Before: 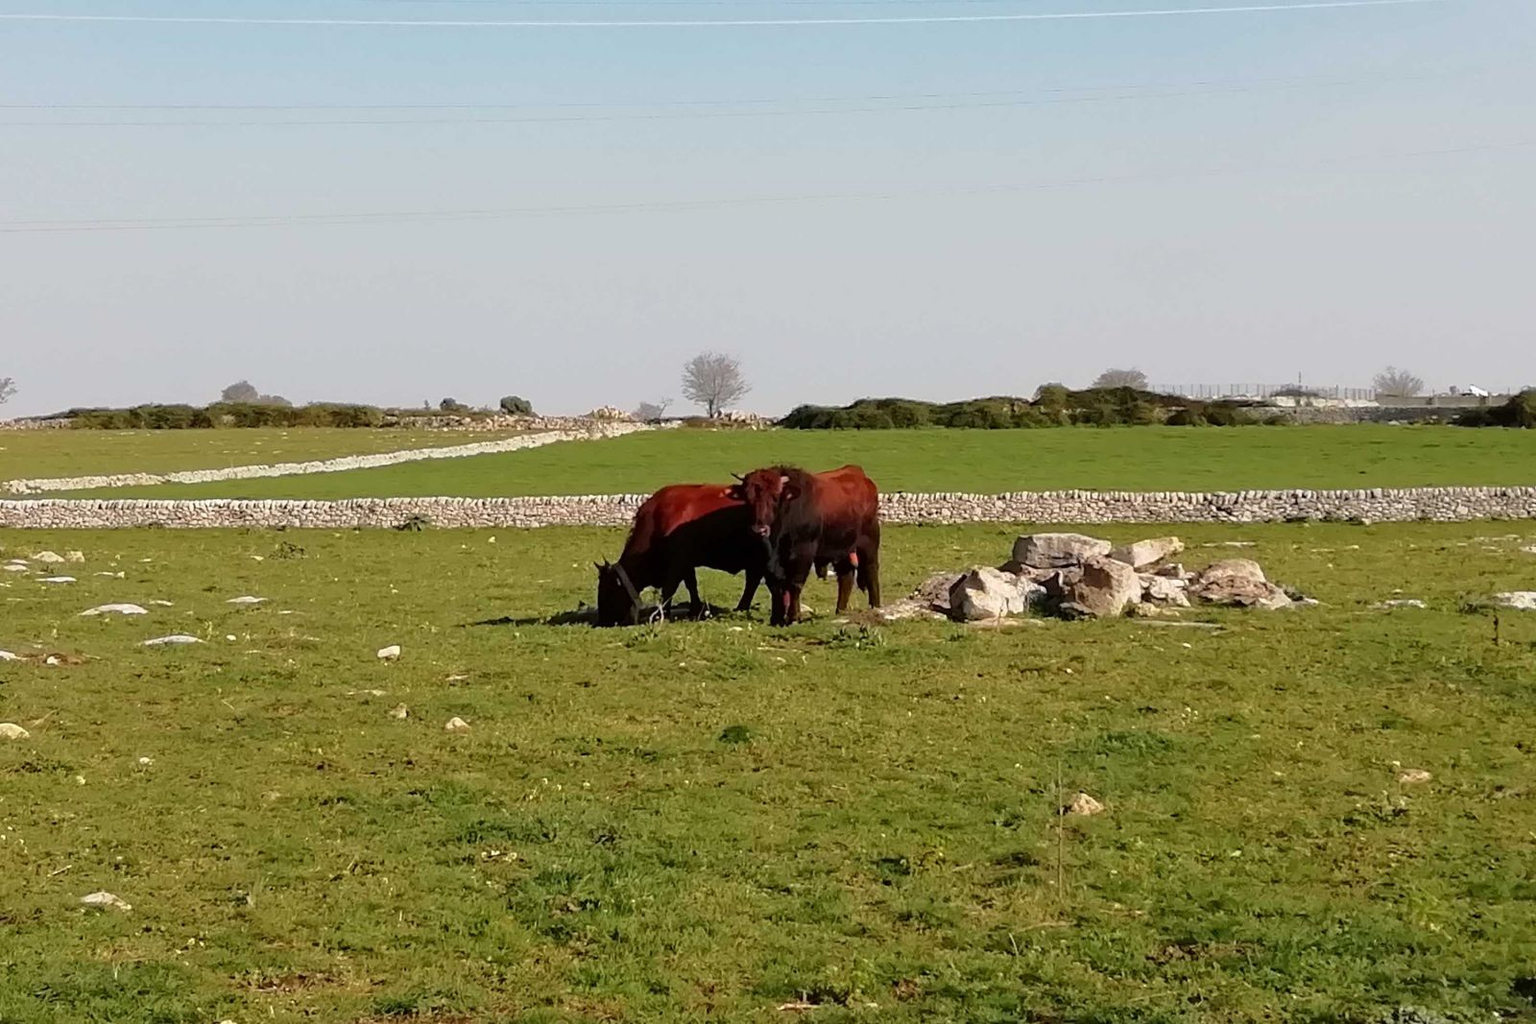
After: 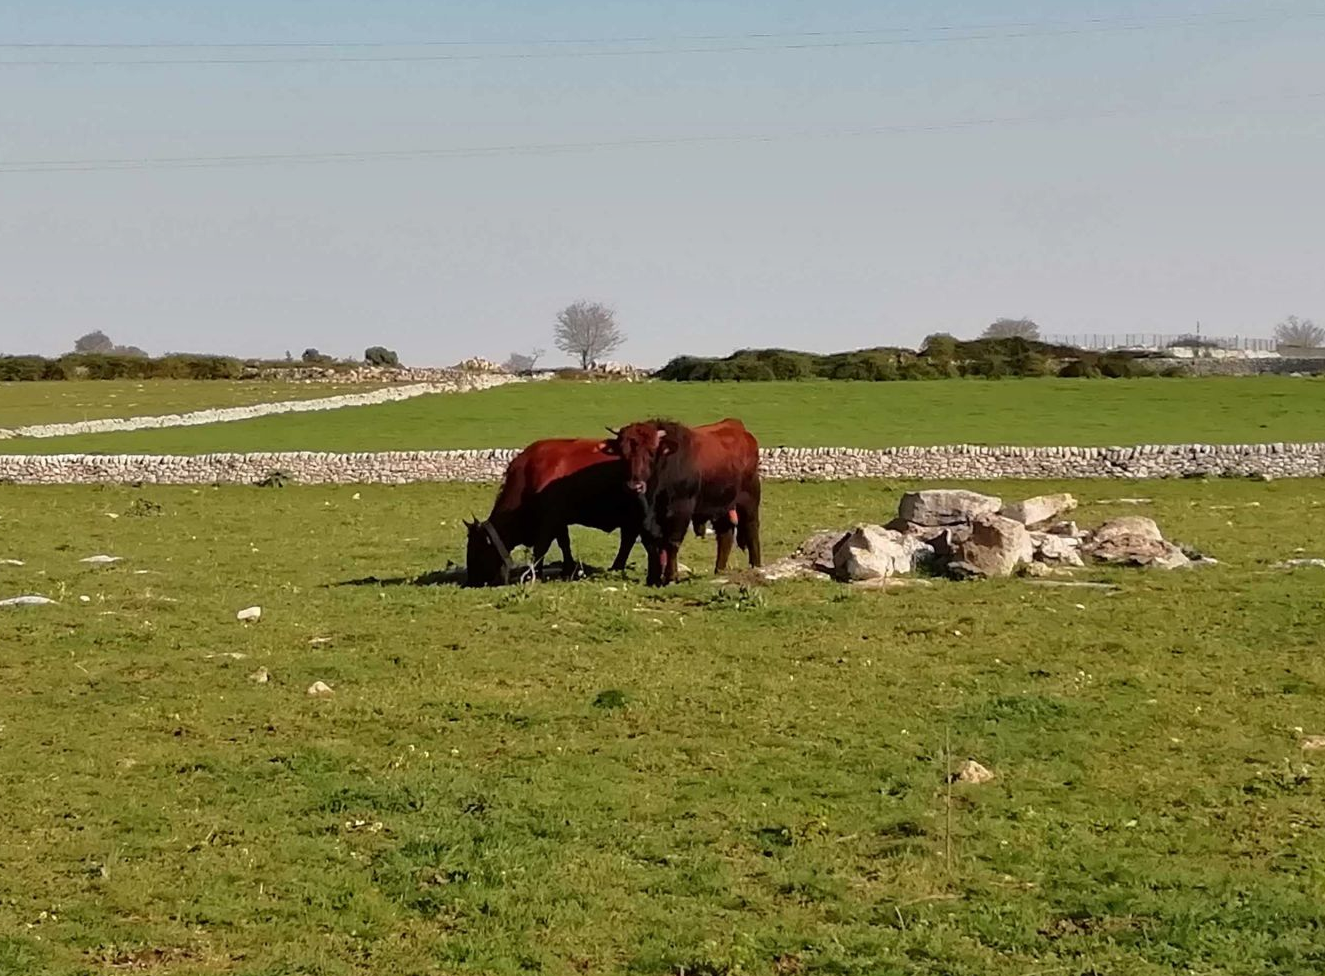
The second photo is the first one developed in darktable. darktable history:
crop: left 9.807%, top 6.259%, right 7.334%, bottom 2.177%
shadows and highlights: low approximation 0.01, soften with gaussian
